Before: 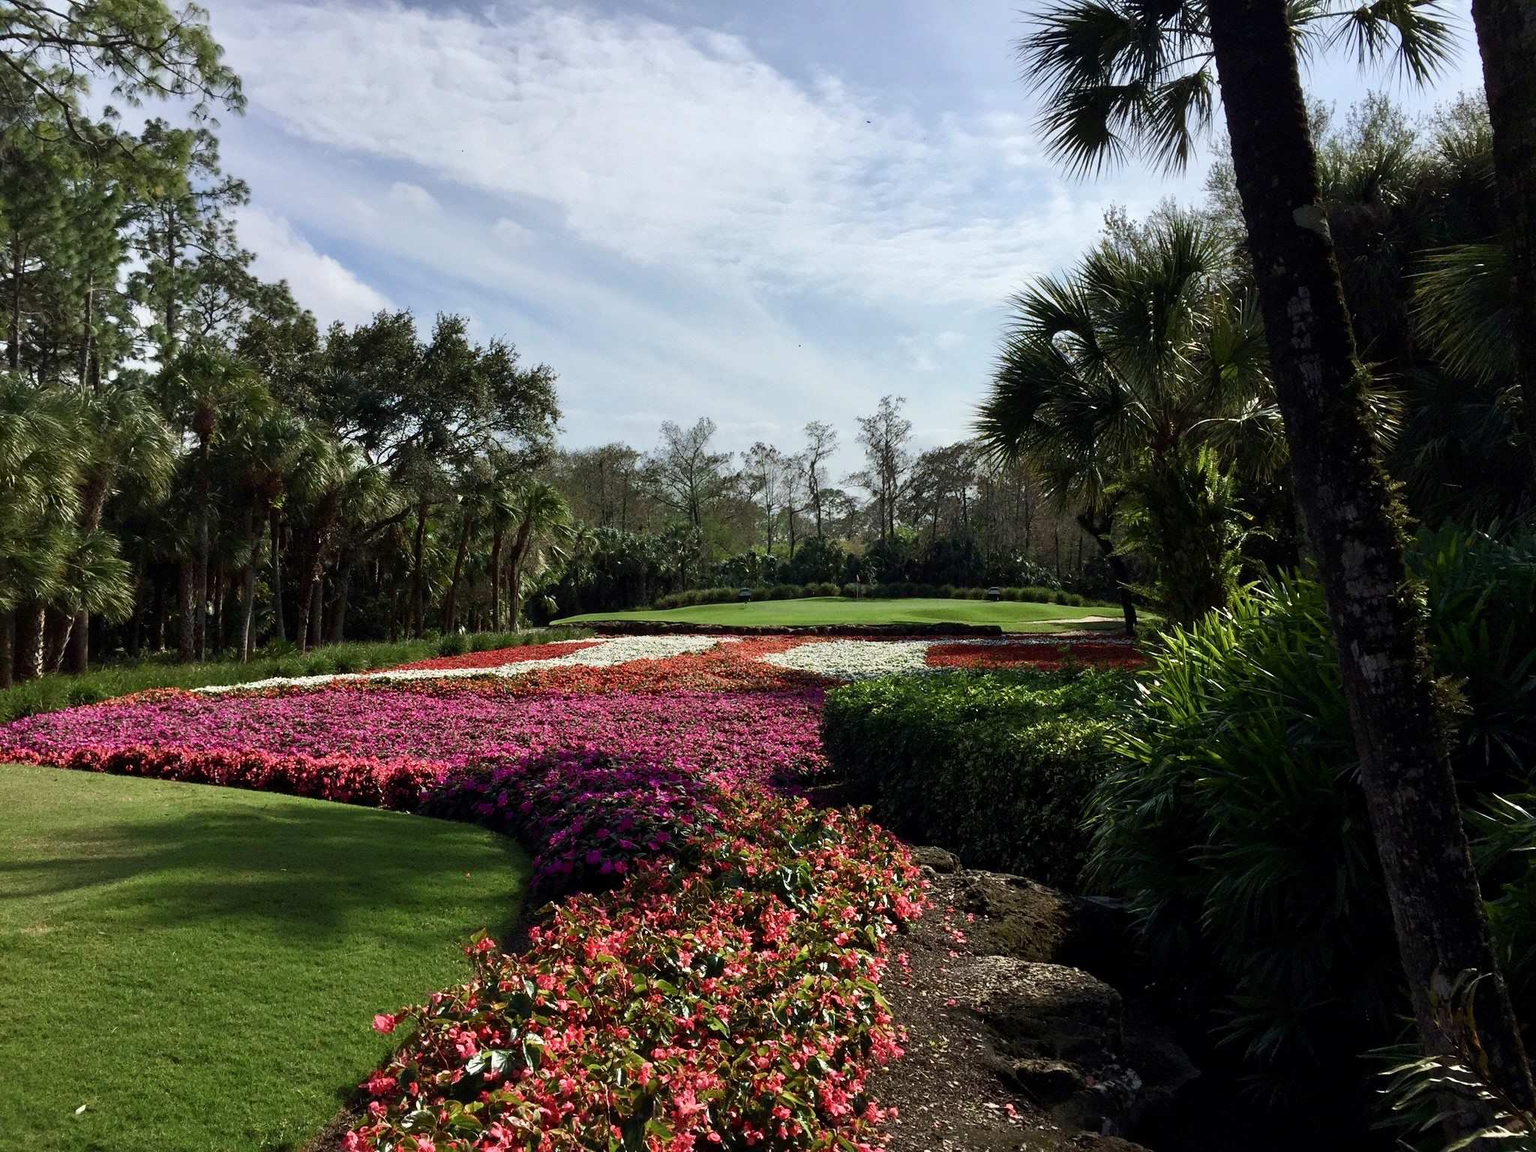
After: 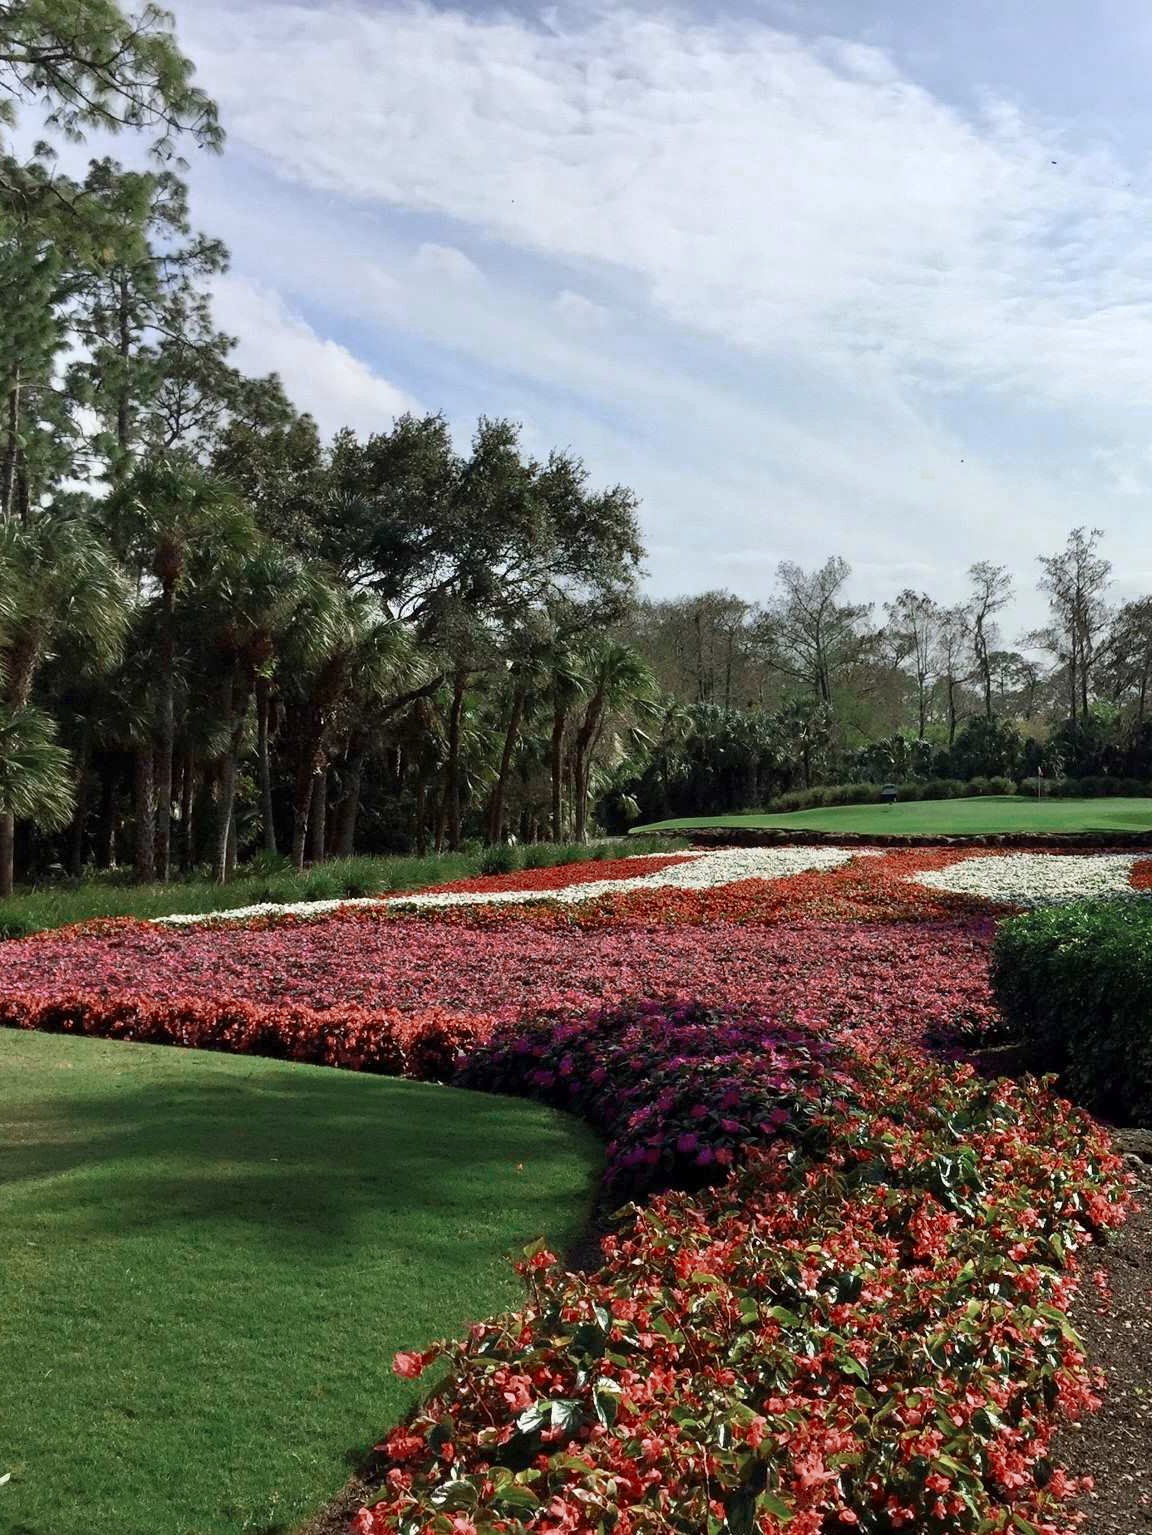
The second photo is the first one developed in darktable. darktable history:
color zones: curves: ch0 [(0, 0.5) (0.125, 0.4) (0.25, 0.5) (0.375, 0.4) (0.5, 0.4) (0.625, 0.6) (0.75, 0.6) (0.875, 0.5)]; ch1 [(0, 0.4) (0.125, 0.5) (0.25, 0.4) (0.375, 0.4) (0.5, 0.4) (0.625, 0.4) (0.75, 0.5) (0.875, 0.4)]; ch2 [(0, 0.6) (0.125, 0.5) (0.25, 0.5) (0.375, 0.6) (0.5, 0.6) (0.625, 0.5) (0.75, 0.5) (0.875, 0.5)]
rgb curve: curves: ch0 [(0, 0) (0.053, 0.068) (0.122, 0.128) (1, 1)]
crop: left 5.114%, right 38.589%
